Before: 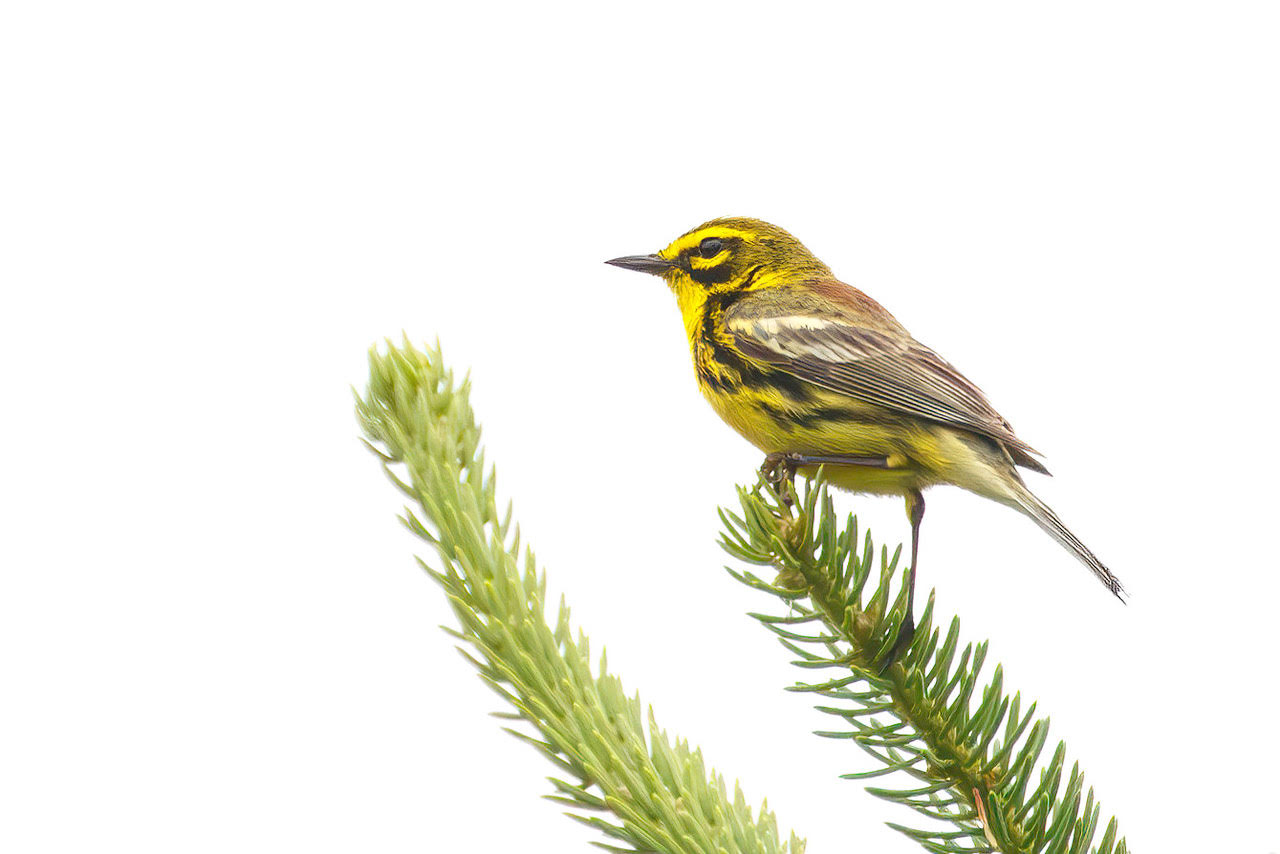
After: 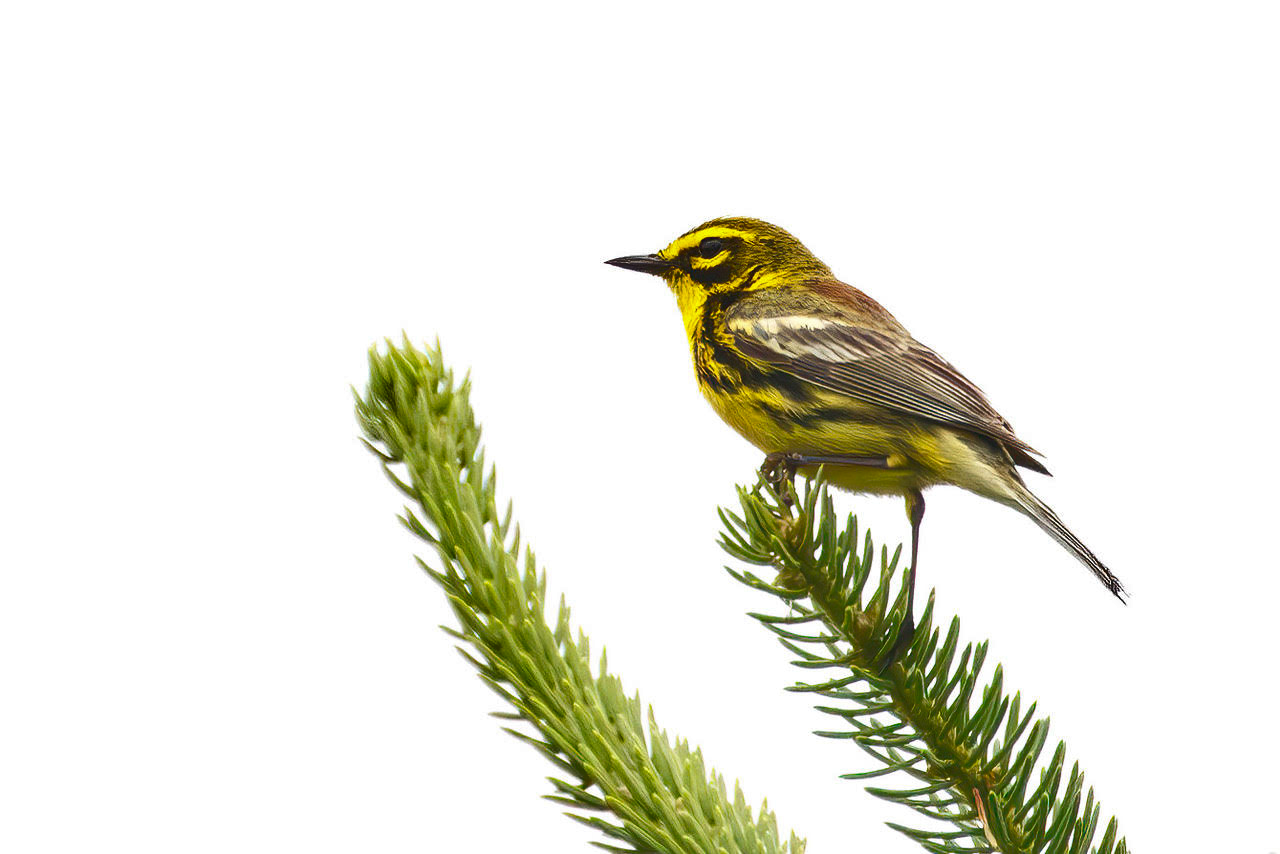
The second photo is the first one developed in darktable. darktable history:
shadows and highlights: shadows 25.73, highlights -48.24, soften with gaussian
